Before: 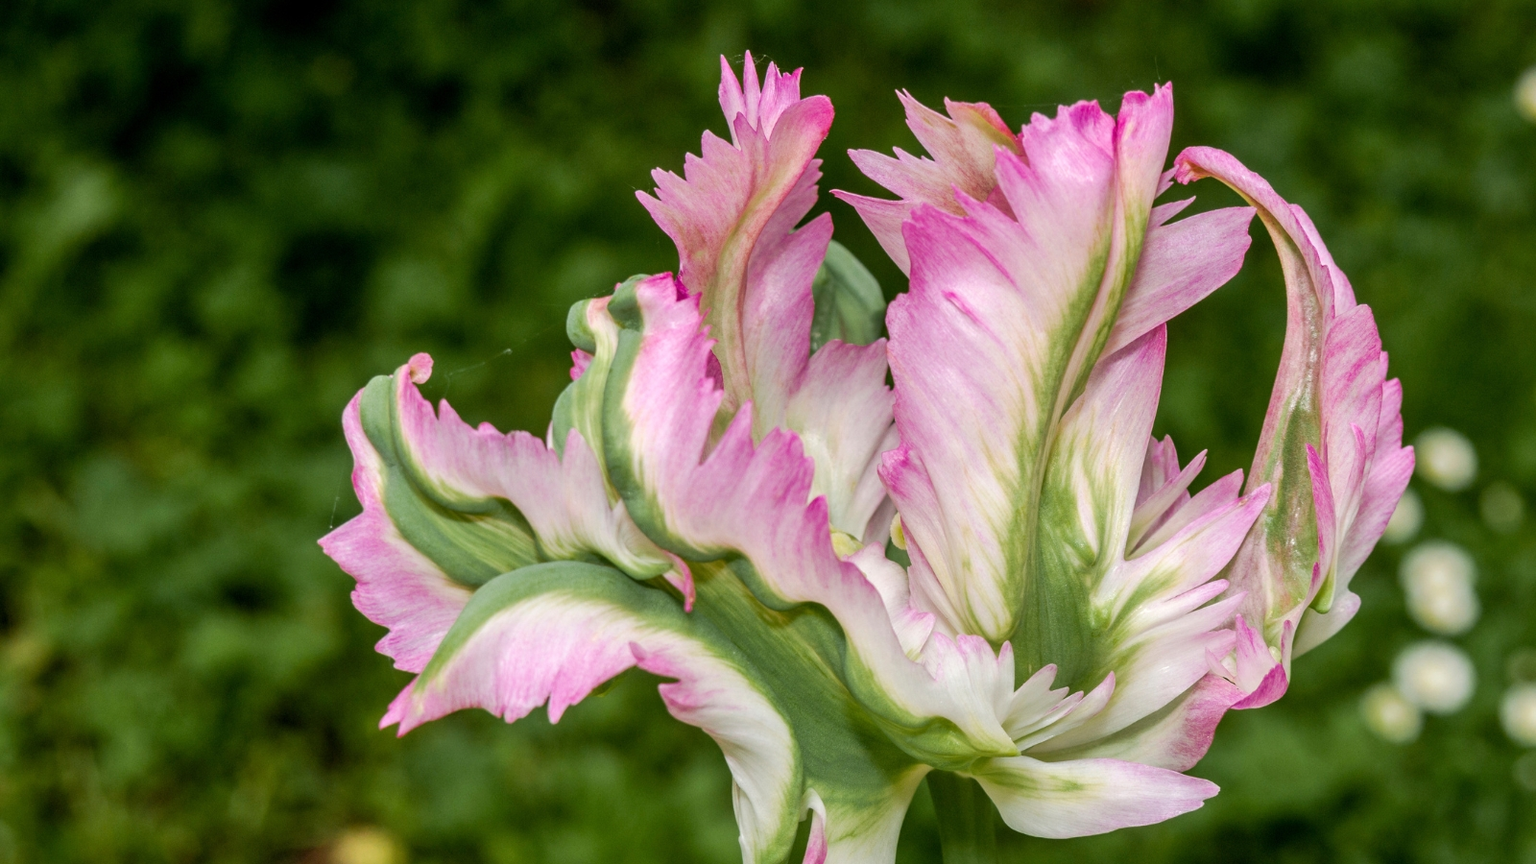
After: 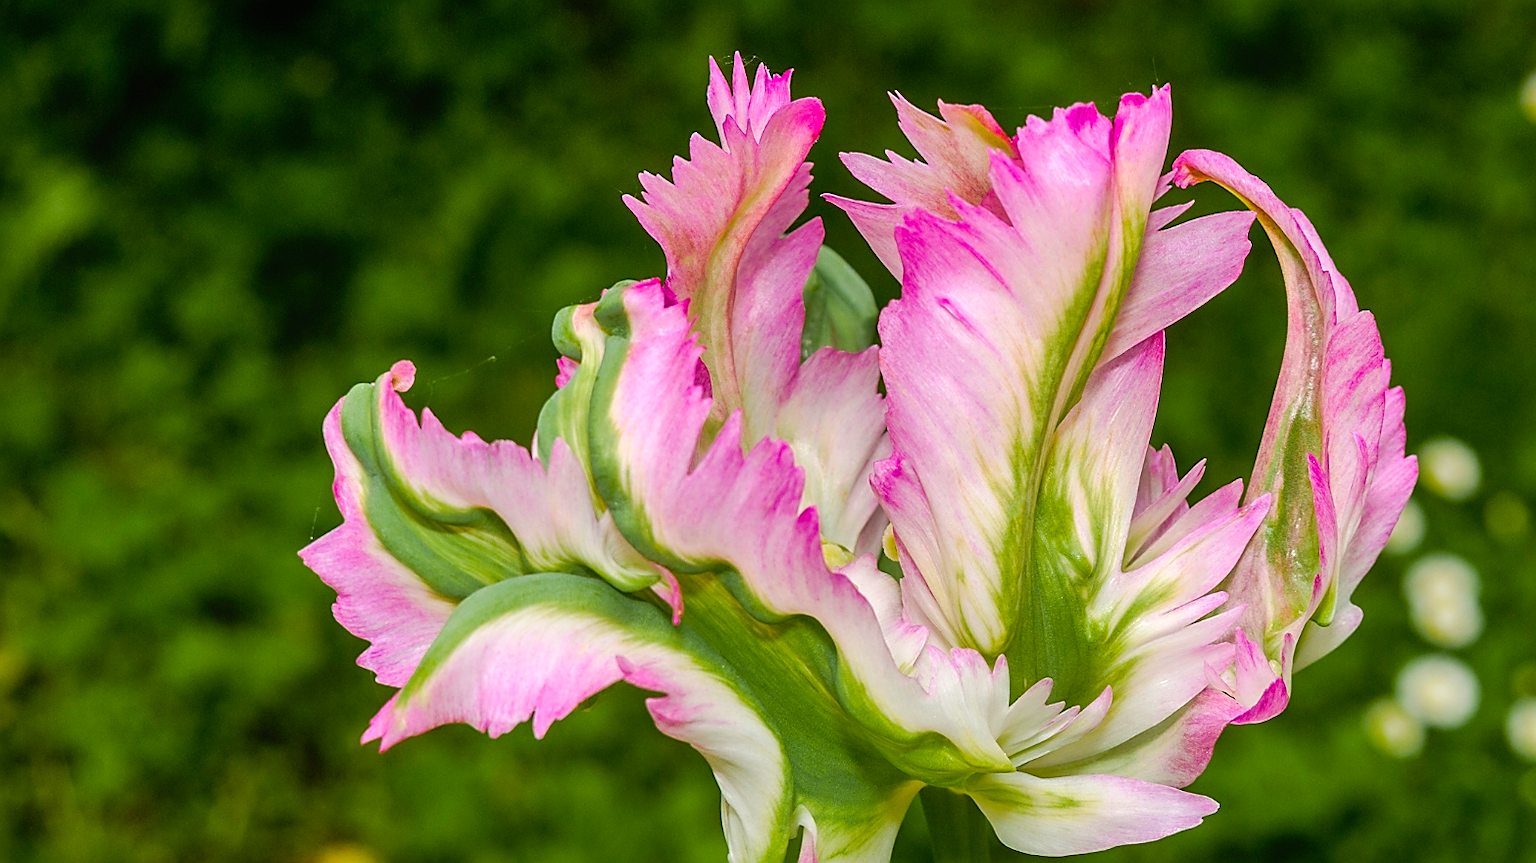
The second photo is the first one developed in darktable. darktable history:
sharpen: radius 1.4, amount 1.25, threshold 0.7
crop: left 1.743%, right 0.268%, bottom 2.011%
color zones: curves: ch0 [(0, 0.5) (0.143, 0.5) (0.286, 0.5) (0.429, 0.5) (0.62, 0.489) (0.714, 0.445) (0.844, 0.496) (1, 0.5)]; ch1 [(0, 0.5) (0.143, 0.5) (0.286, 0.5) (0.429, 0.5) (0.571, 0.5) (0.714, 0.523) (0.857, 0.5) (1, 0.5)]
color balance rgb: linear chroma grading › global chroma 15%, perceptual saturation grading › global saturation 30%
shadows and highlights: radius 171.16, shadows 27, white point adjustment 3.13, highlights -67.95, soften with gaussian
contrast equalizer: octaves 7, y [[0.6 ×6], [0.55 ×6], [0 ×6], [0 ×6], [0 ×6]], mix -0.3
